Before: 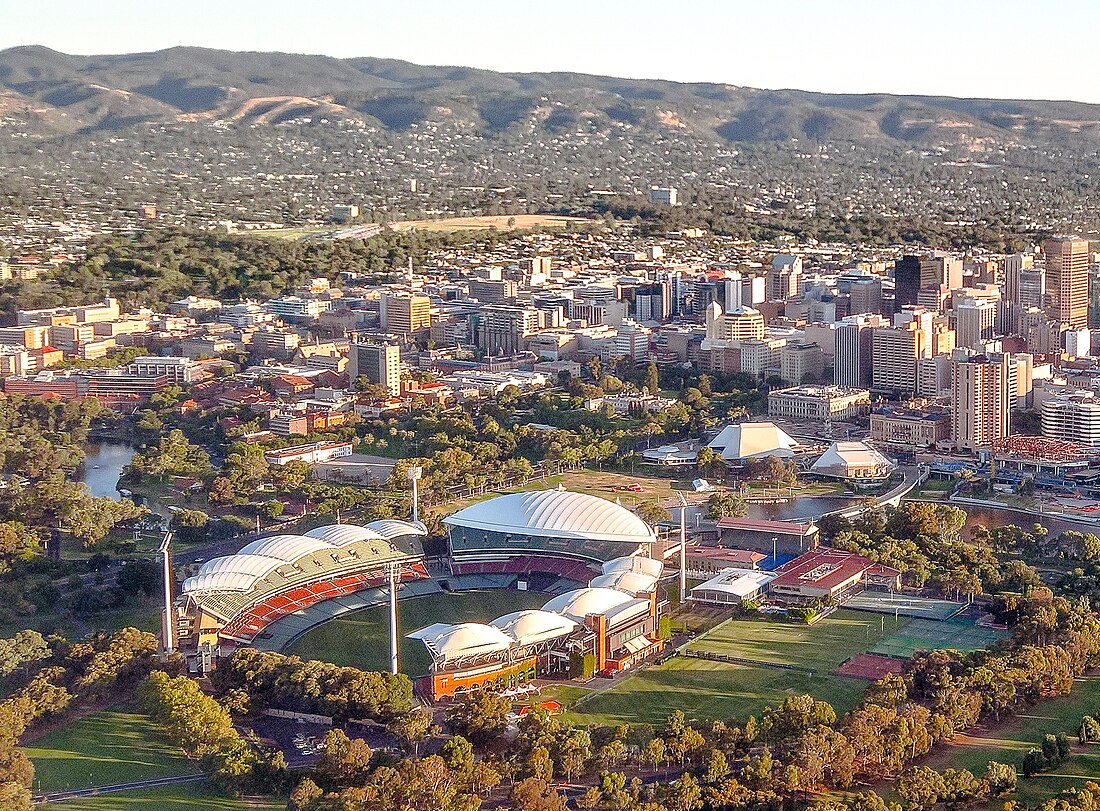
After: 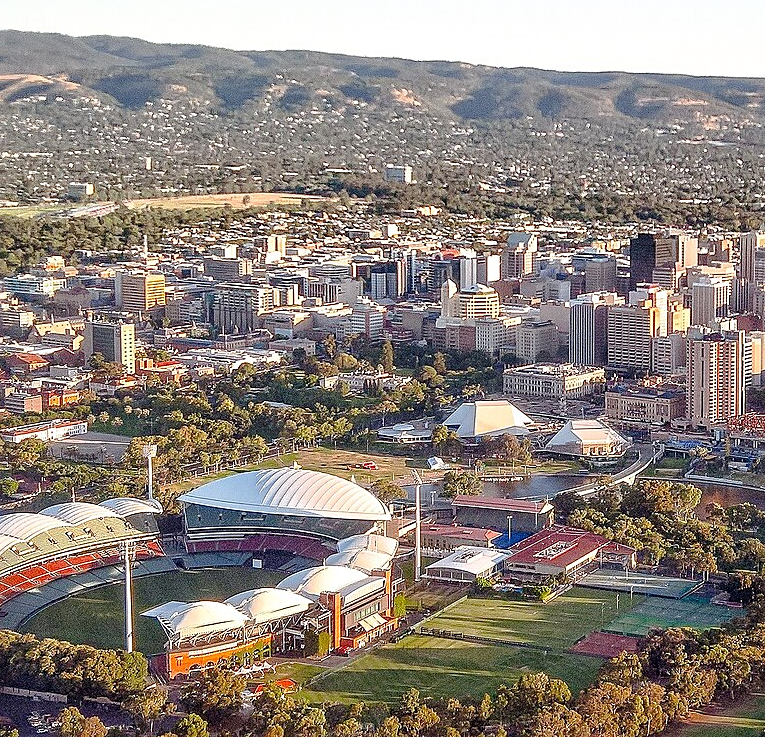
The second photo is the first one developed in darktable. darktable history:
crop and rotate: left 24.18%, top 2.747%, right 6.255%, bottom 6.351%
base curve: curves: ch0 [(0, 0) (0.283, 0.295) (1, 1)], preserve colors none
sharpen: amount 0.21
